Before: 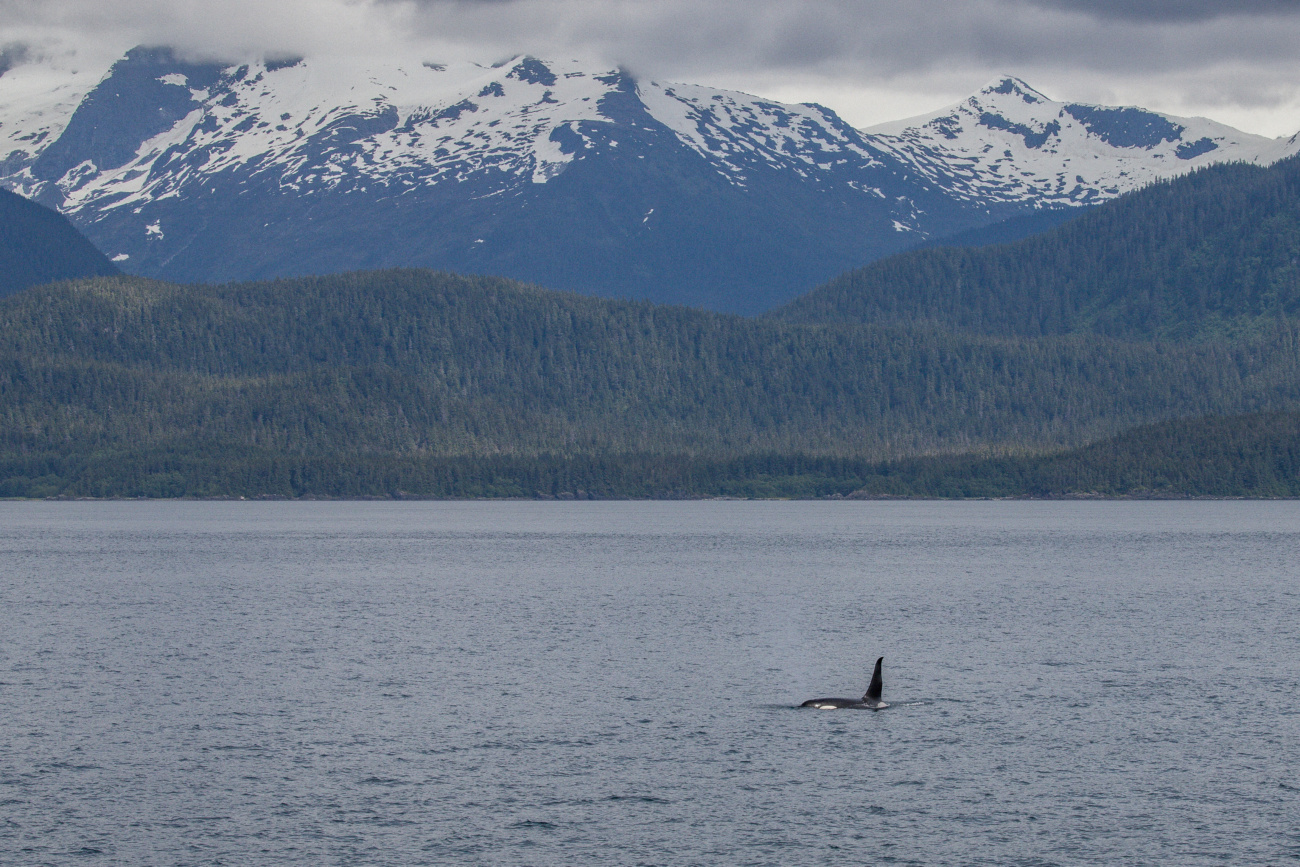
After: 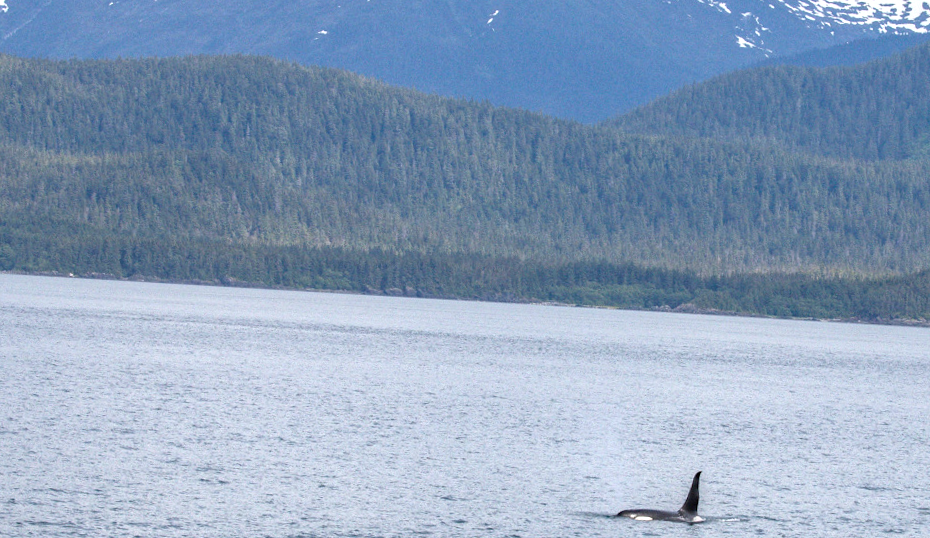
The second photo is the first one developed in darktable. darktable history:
exposure: black level correction 0, exposure 1.2 EV, compensate exposure bias true, compensate highlight preservation false
crop and rotate: angle -3.37°, left 9.79%, top 20.73%, right 12.42%, bottom 11.82%
